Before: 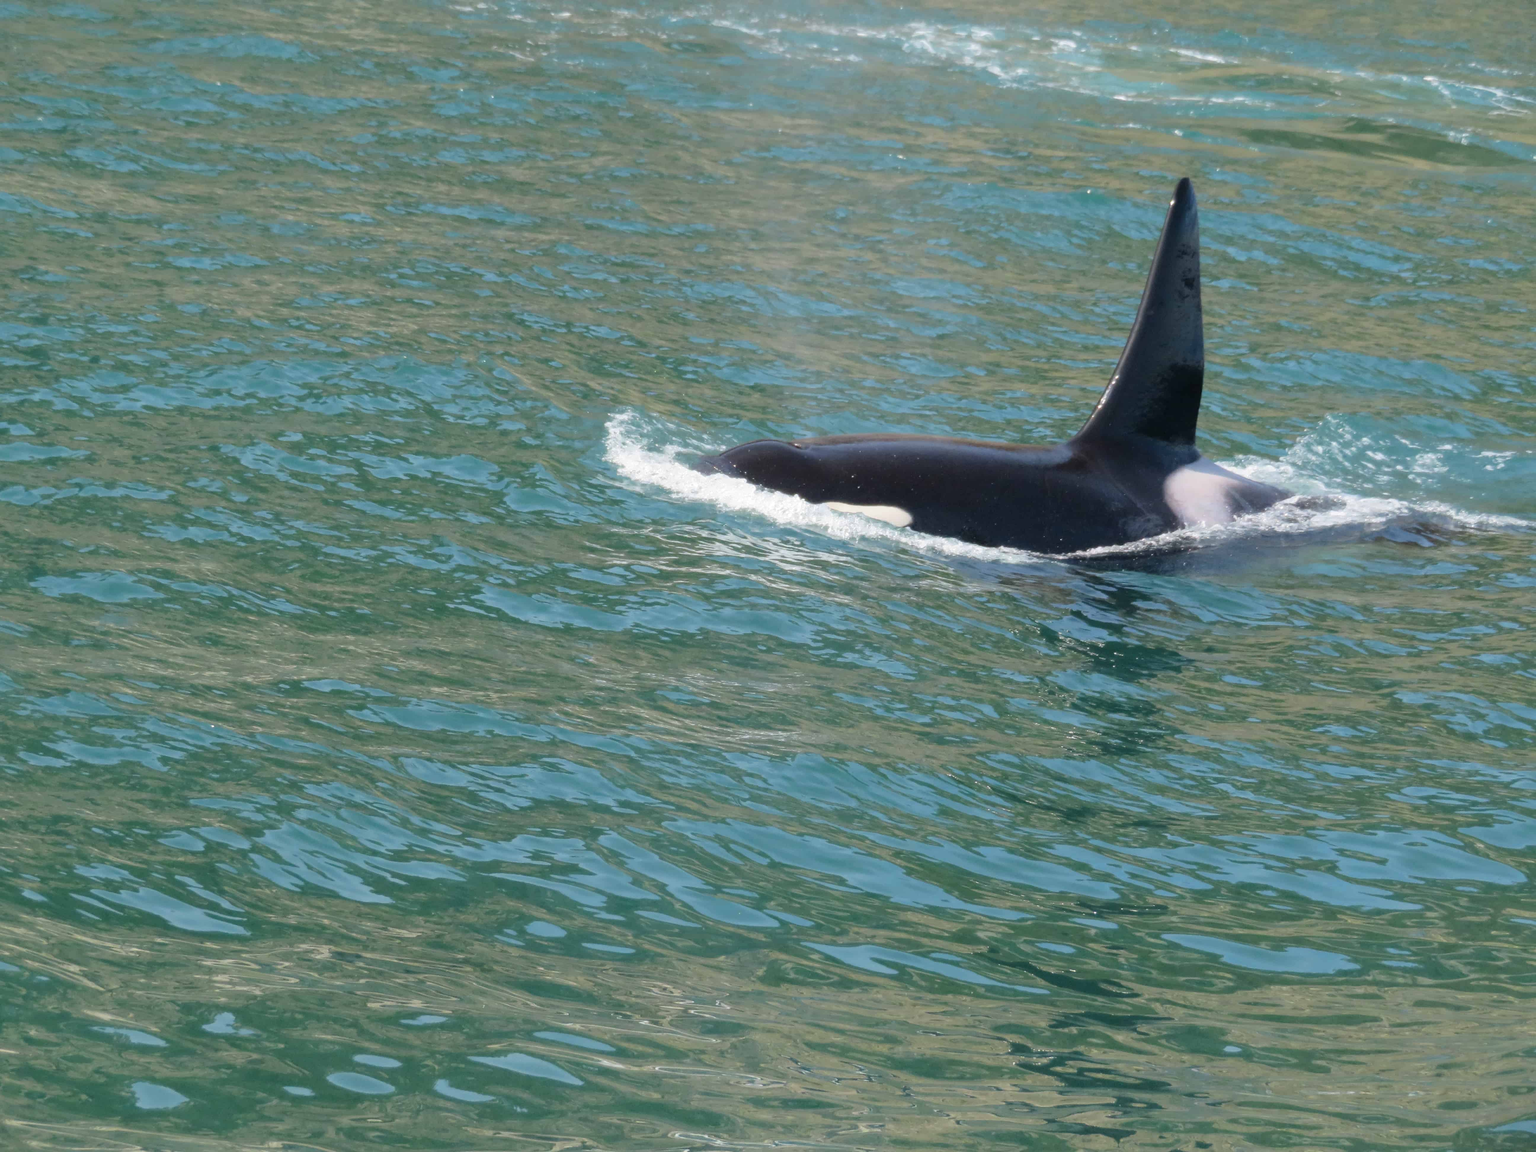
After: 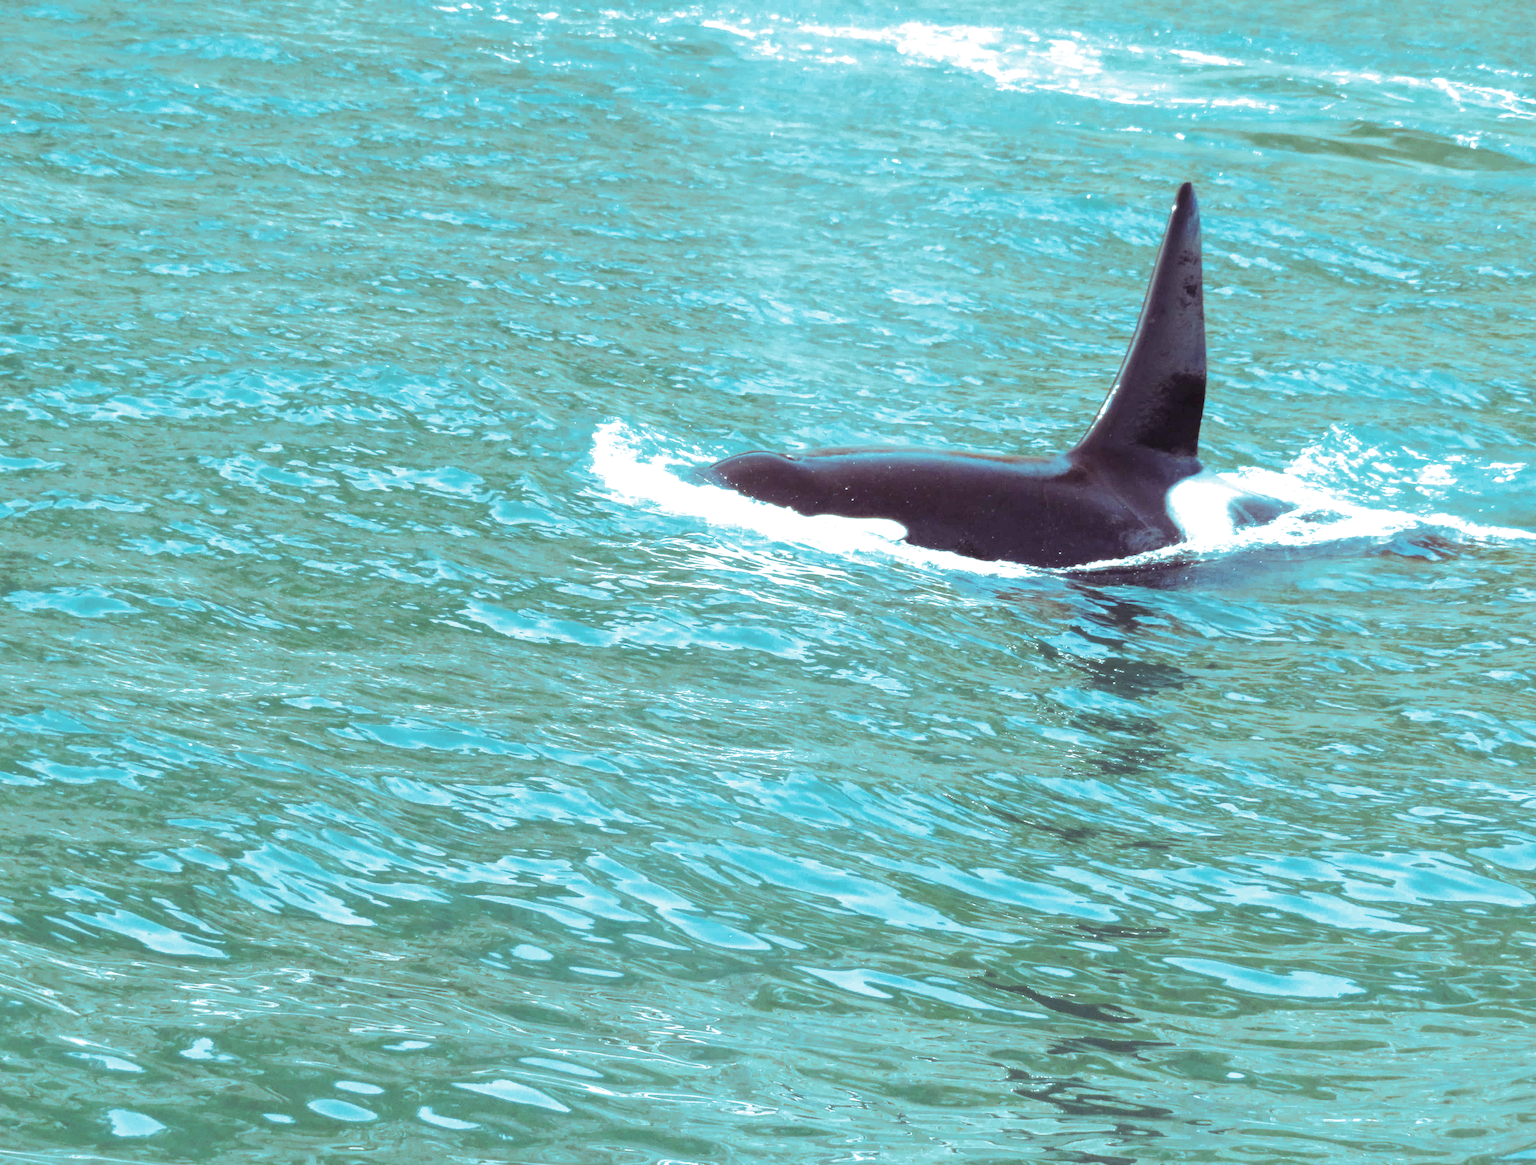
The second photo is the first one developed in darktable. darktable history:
exposure: exposure 1.137 EV, compensate highlight preservation false
local contrast: highlights 100%, shadows 100%, detail 120%, midtone range 0.2
split-toning: shadows › hue 327.6°, highlights › hue 198°, highlights › saturation 0.55, balance -21.25, compress 0%
crop and rotate: left 1.774%, right 0.633%, bottom 1.28%
